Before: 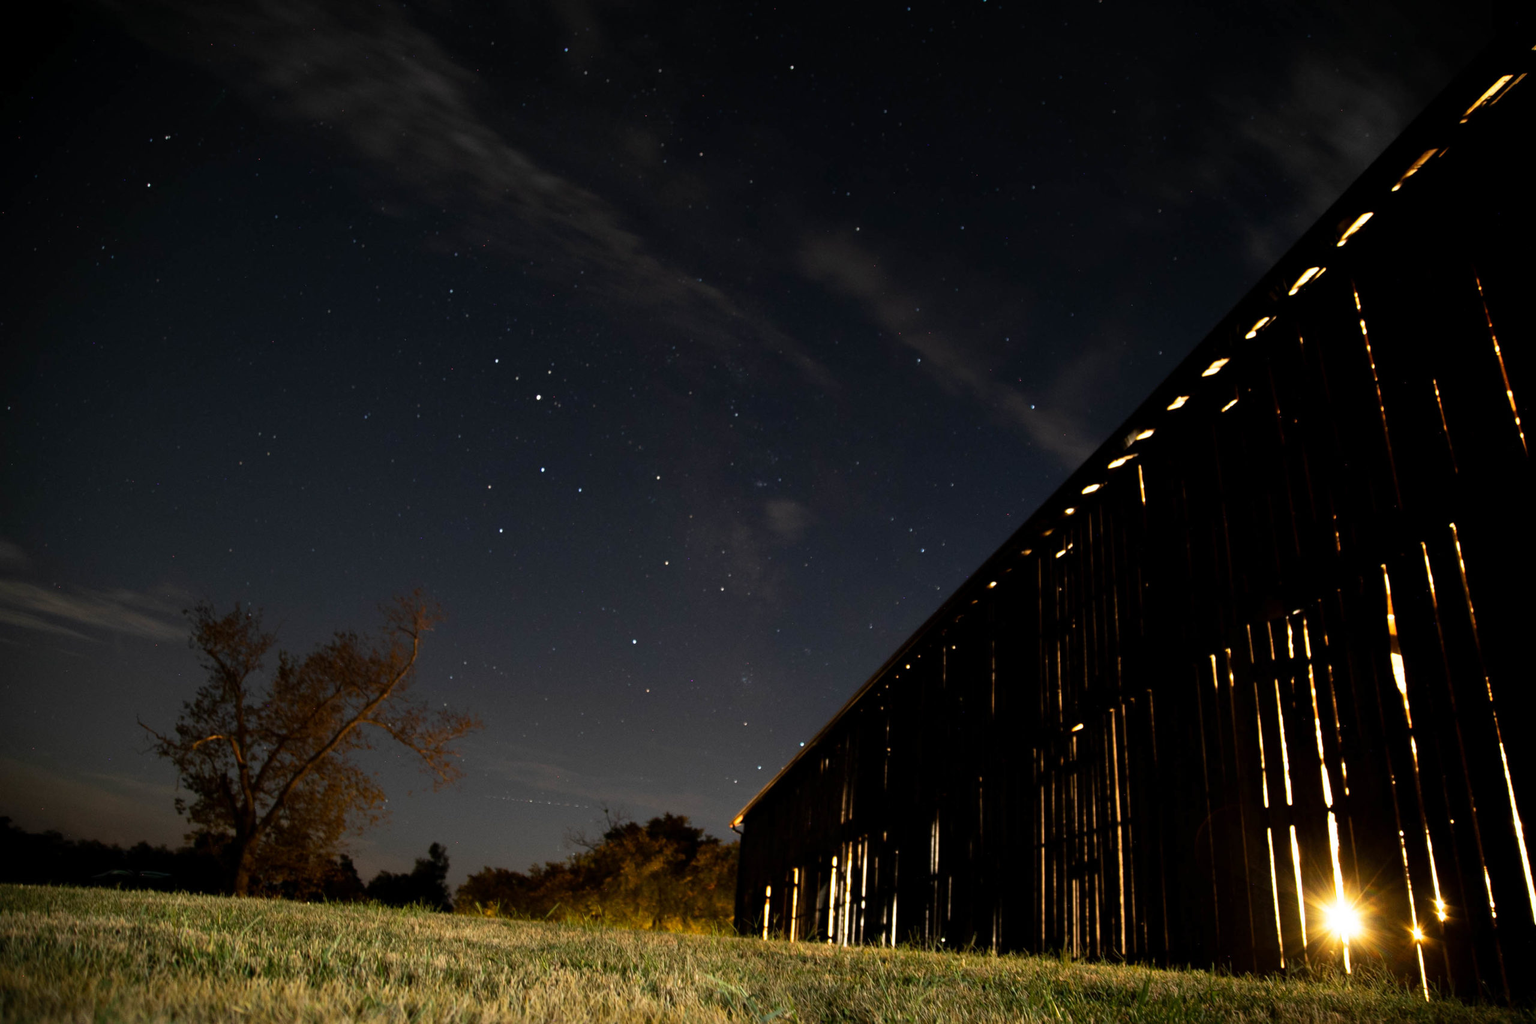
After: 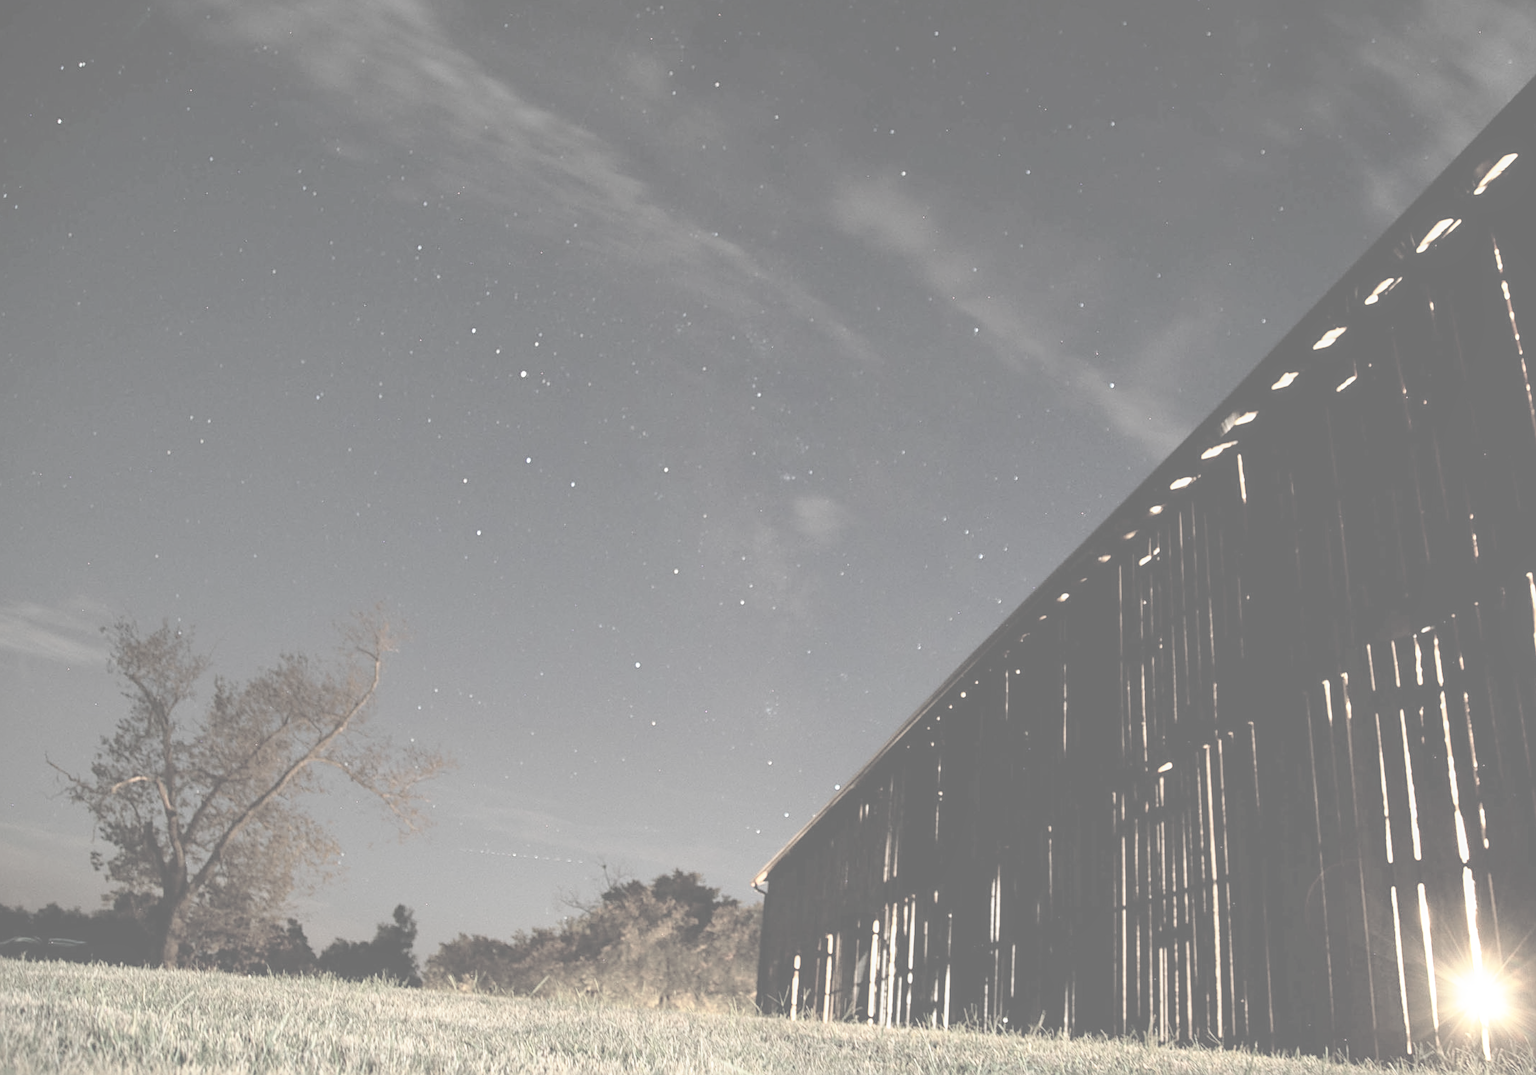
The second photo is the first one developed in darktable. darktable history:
local contrast: on, module defaults
exposure: black level correction 0, exposure 0.6 EV, compensate highlight preservation false
base curve: curves: ch0 [(0, 0) (0.688, 0.865) (1, 1)], preserve colors none
crop: left 6.446%, top 8.188%, right 9.538%, bottom 3.548%
sharpen: on, module defaults
contrast brightness saturation: contrast -0.32, brightness 0.75, saturation -0.78
